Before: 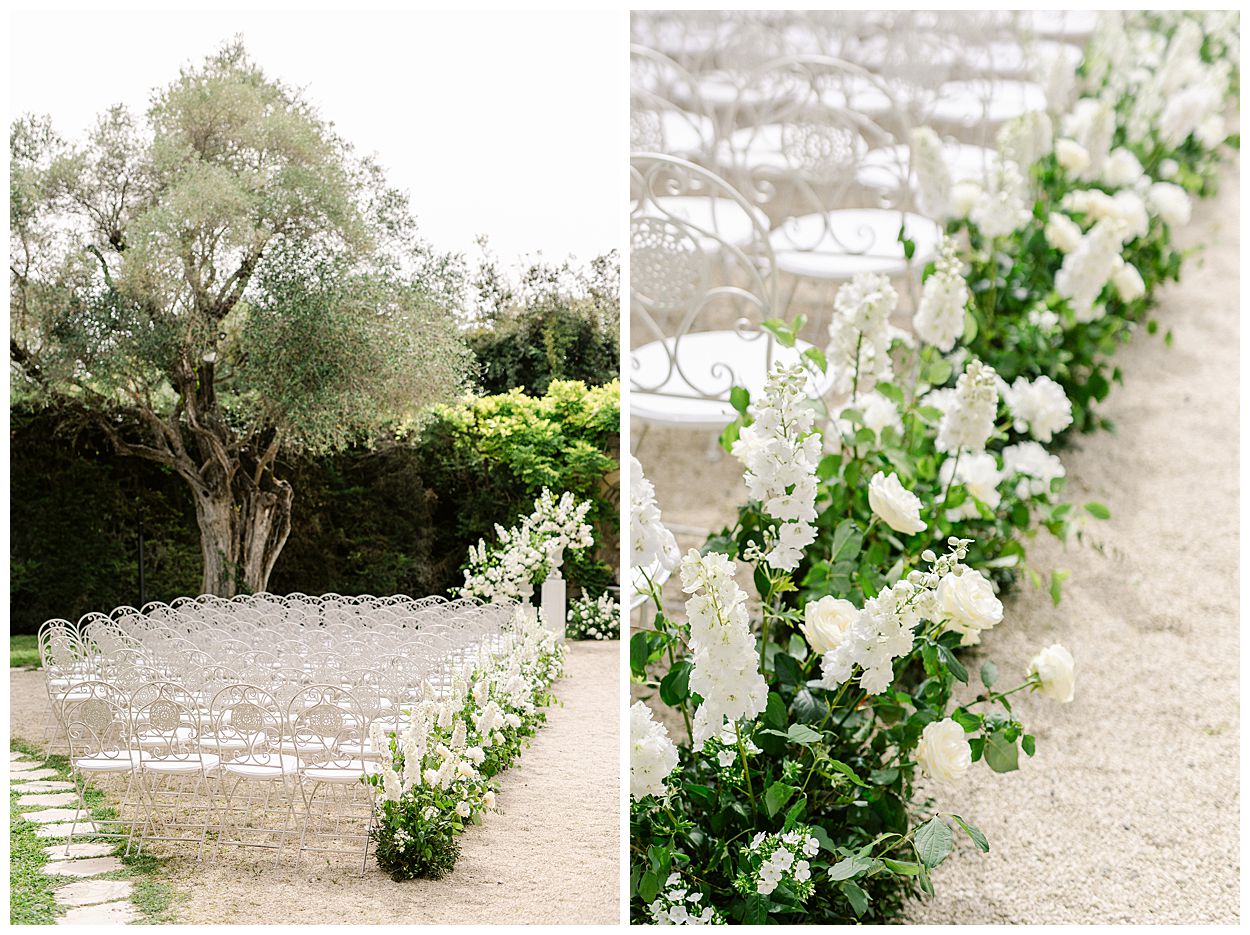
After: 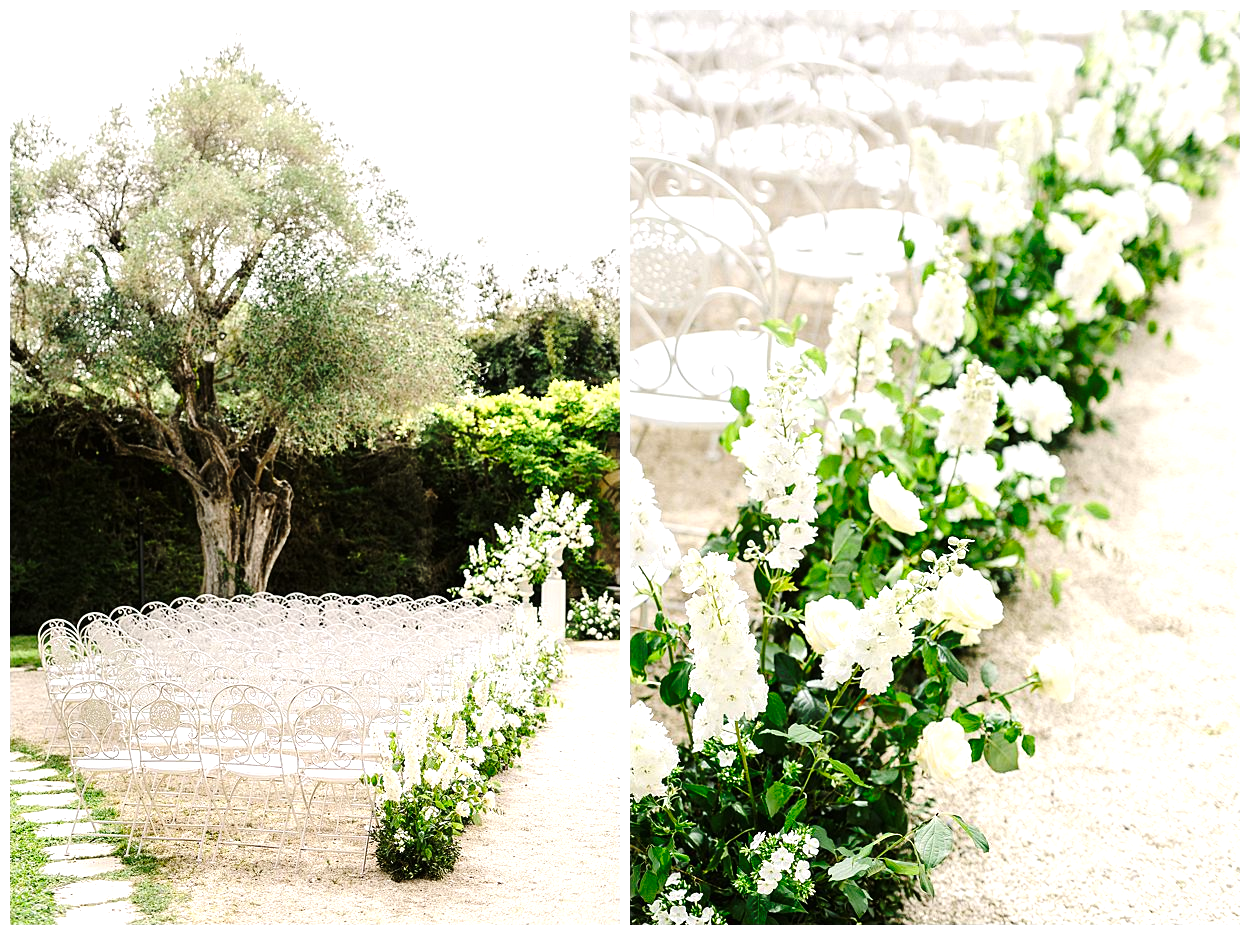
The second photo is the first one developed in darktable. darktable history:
exposure: exposure 0.604 EV, compensate exposure bias true, compensate highlight preservation false
base curve: curves: ch0 [(0, 0) (0.073, 0.04) (0.157, 0.139) (0.492, 0.492) (0.758, 0.758) (1, 1)], preserve colors none
